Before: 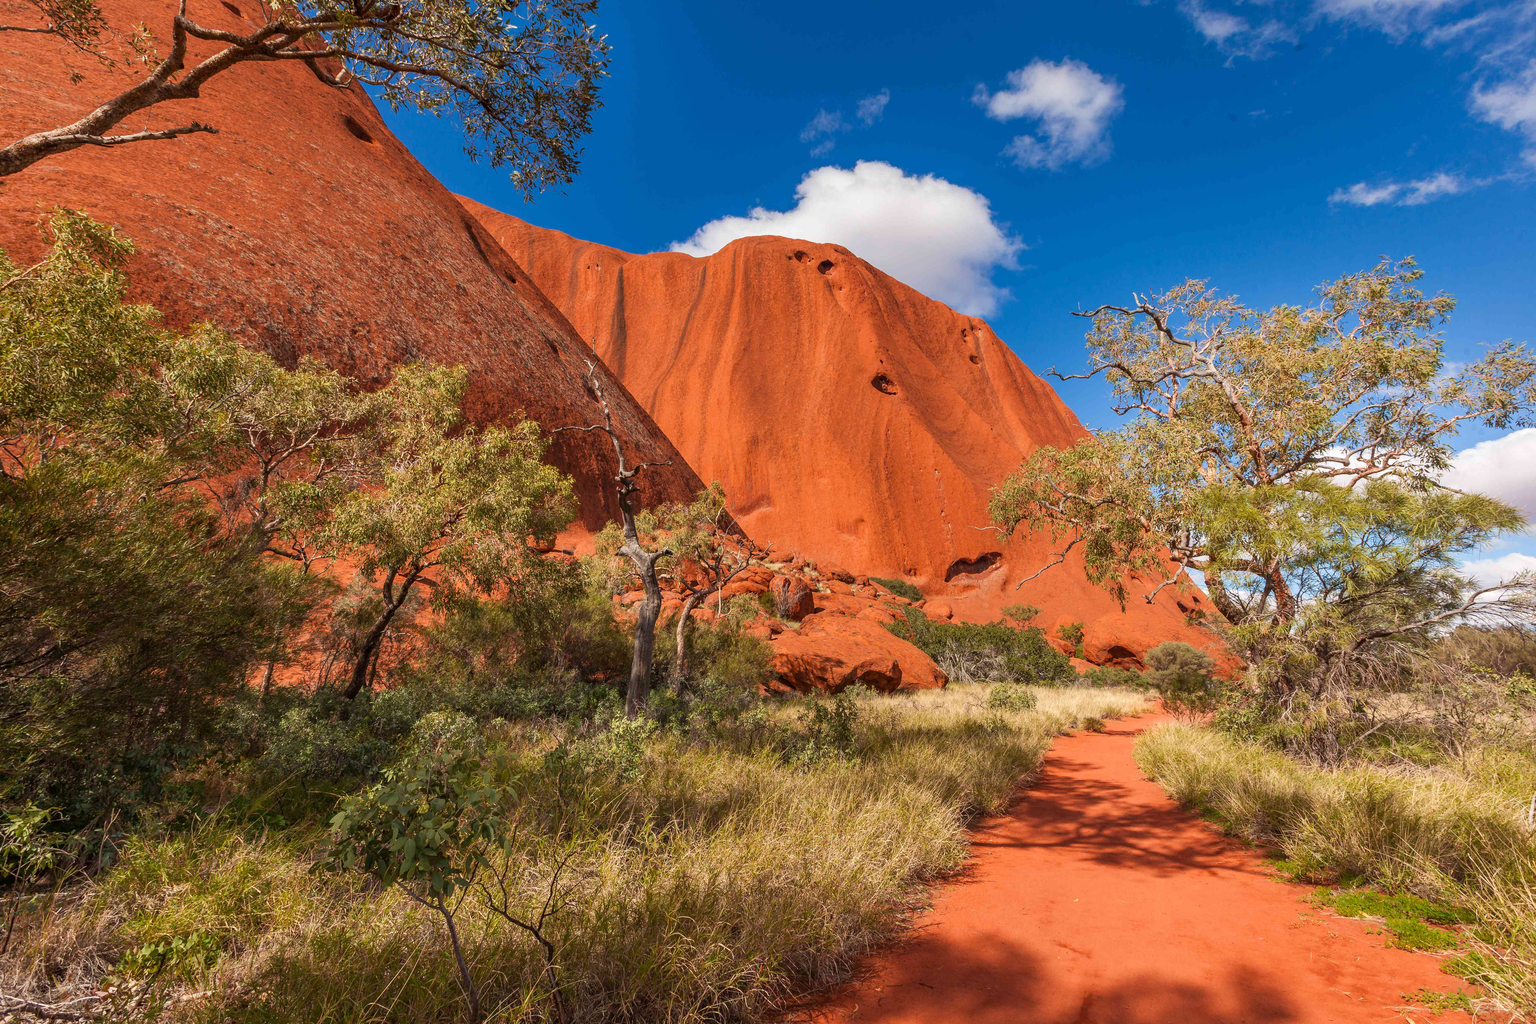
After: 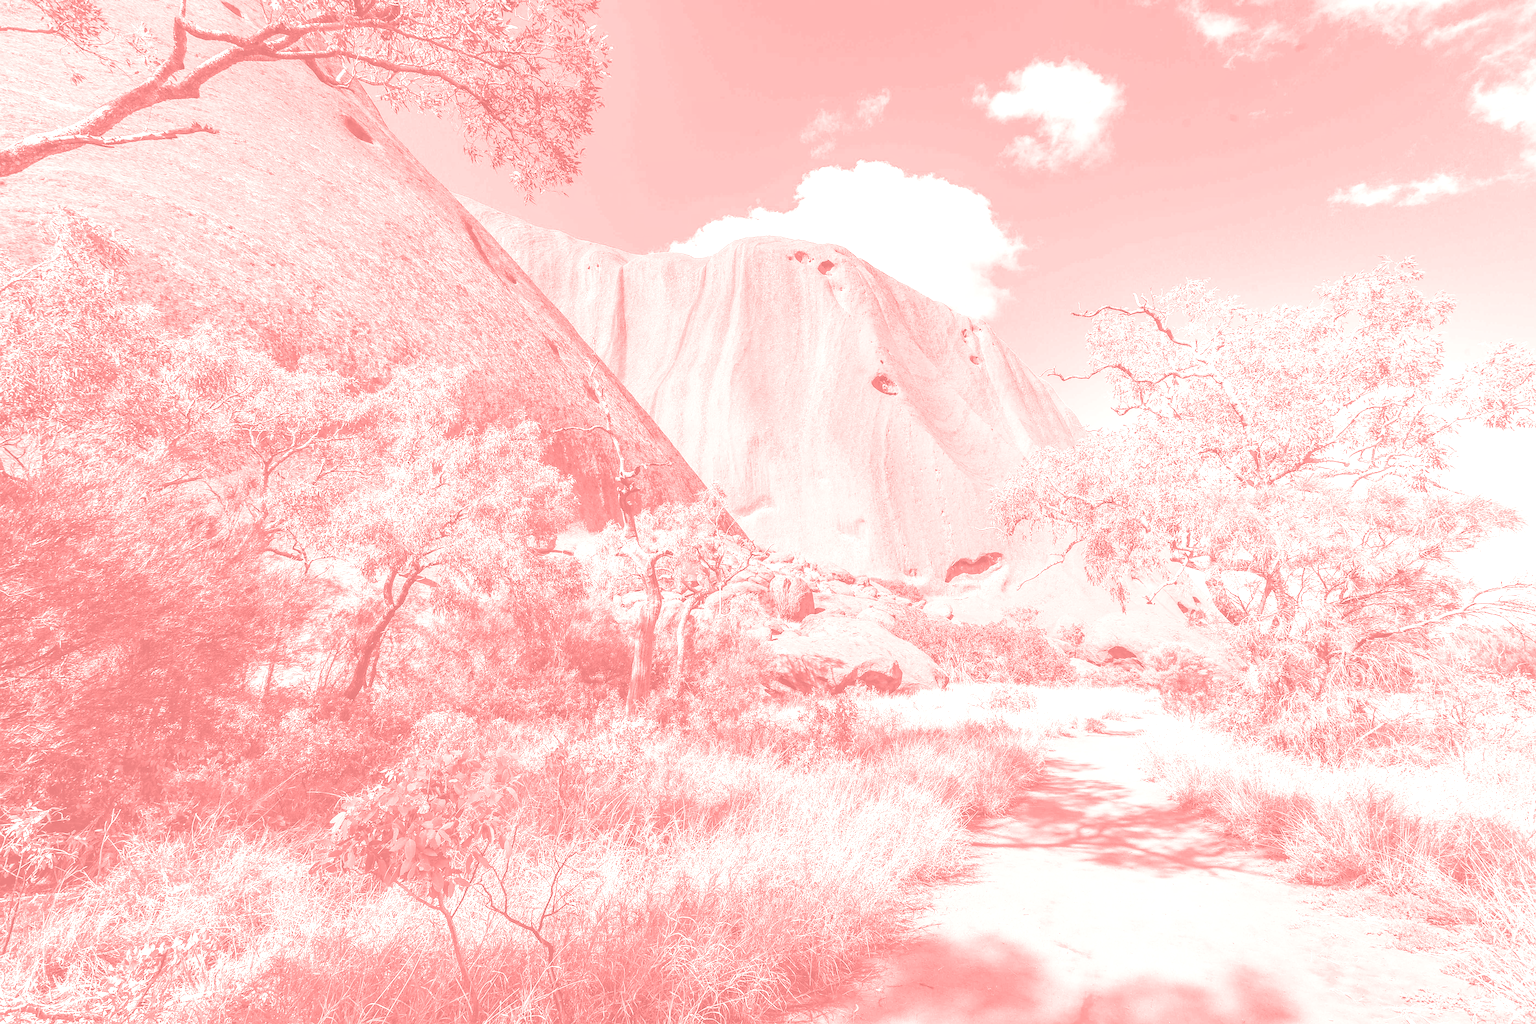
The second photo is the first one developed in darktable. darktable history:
sharpen: on, module defaults
base curve: curves: ch0 [(0, 0) (0.012, 0.01) (0.073, 0.168) (0.31, 0.711) (0.645, 0.957) (1, 1)], preserve colors none
color correction: highlights a* 1.83, highlights b* 34.02, shadows a* -36.68, shadows b* -5.48
local contrast: on, module defaults
colorize: saturation 60%, source mix 100%
exposure: black level correction -0.071, exposure 0.5 EV, compensate highlight preservation false
